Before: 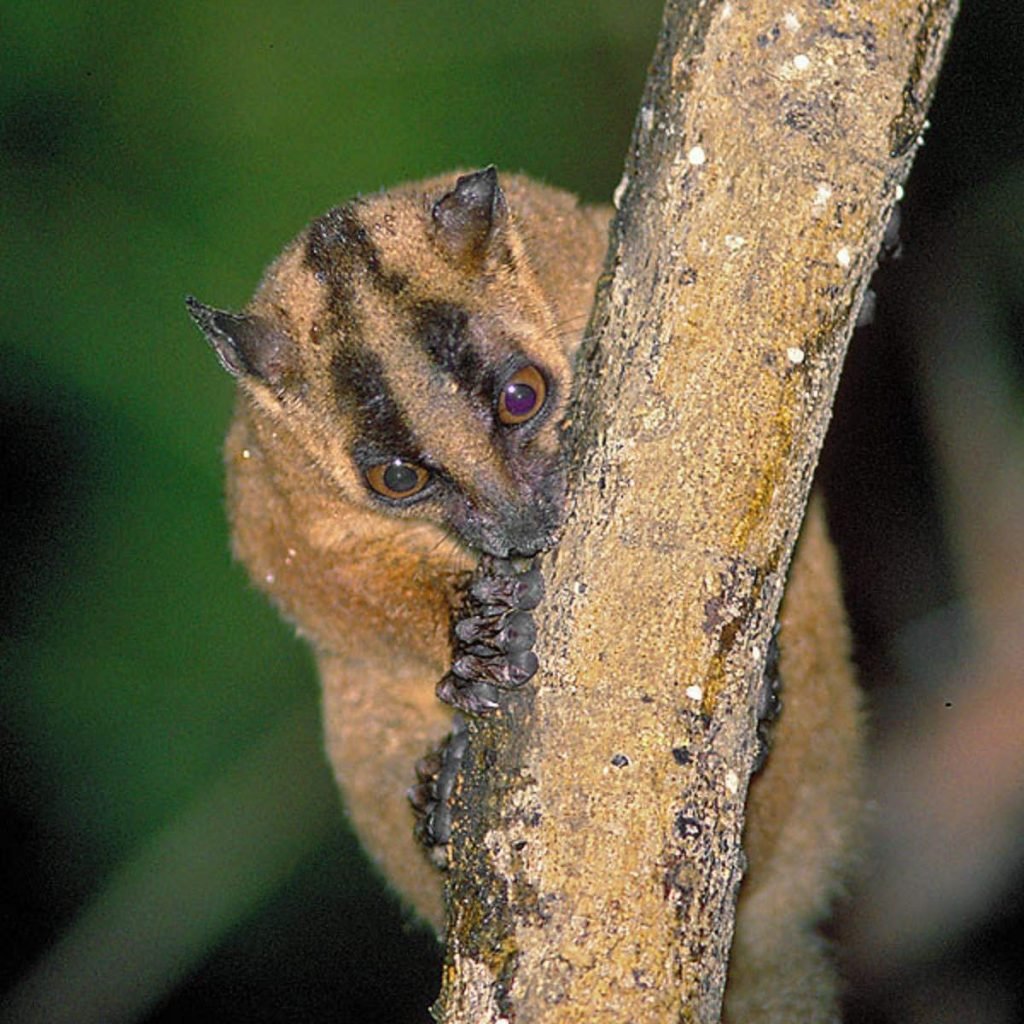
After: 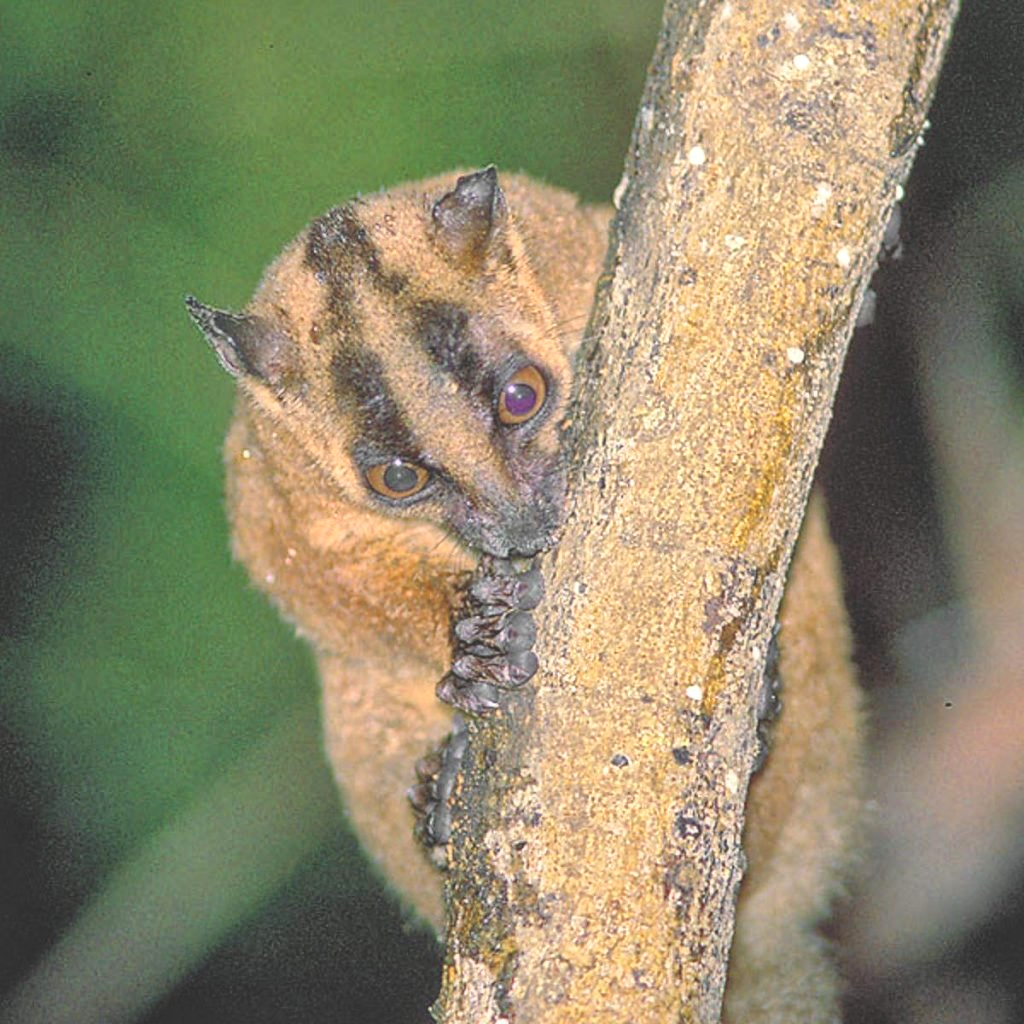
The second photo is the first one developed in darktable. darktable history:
contrast brightness saturation: contrast -0.28
global tonemap: drago (1, 100), detail 1
